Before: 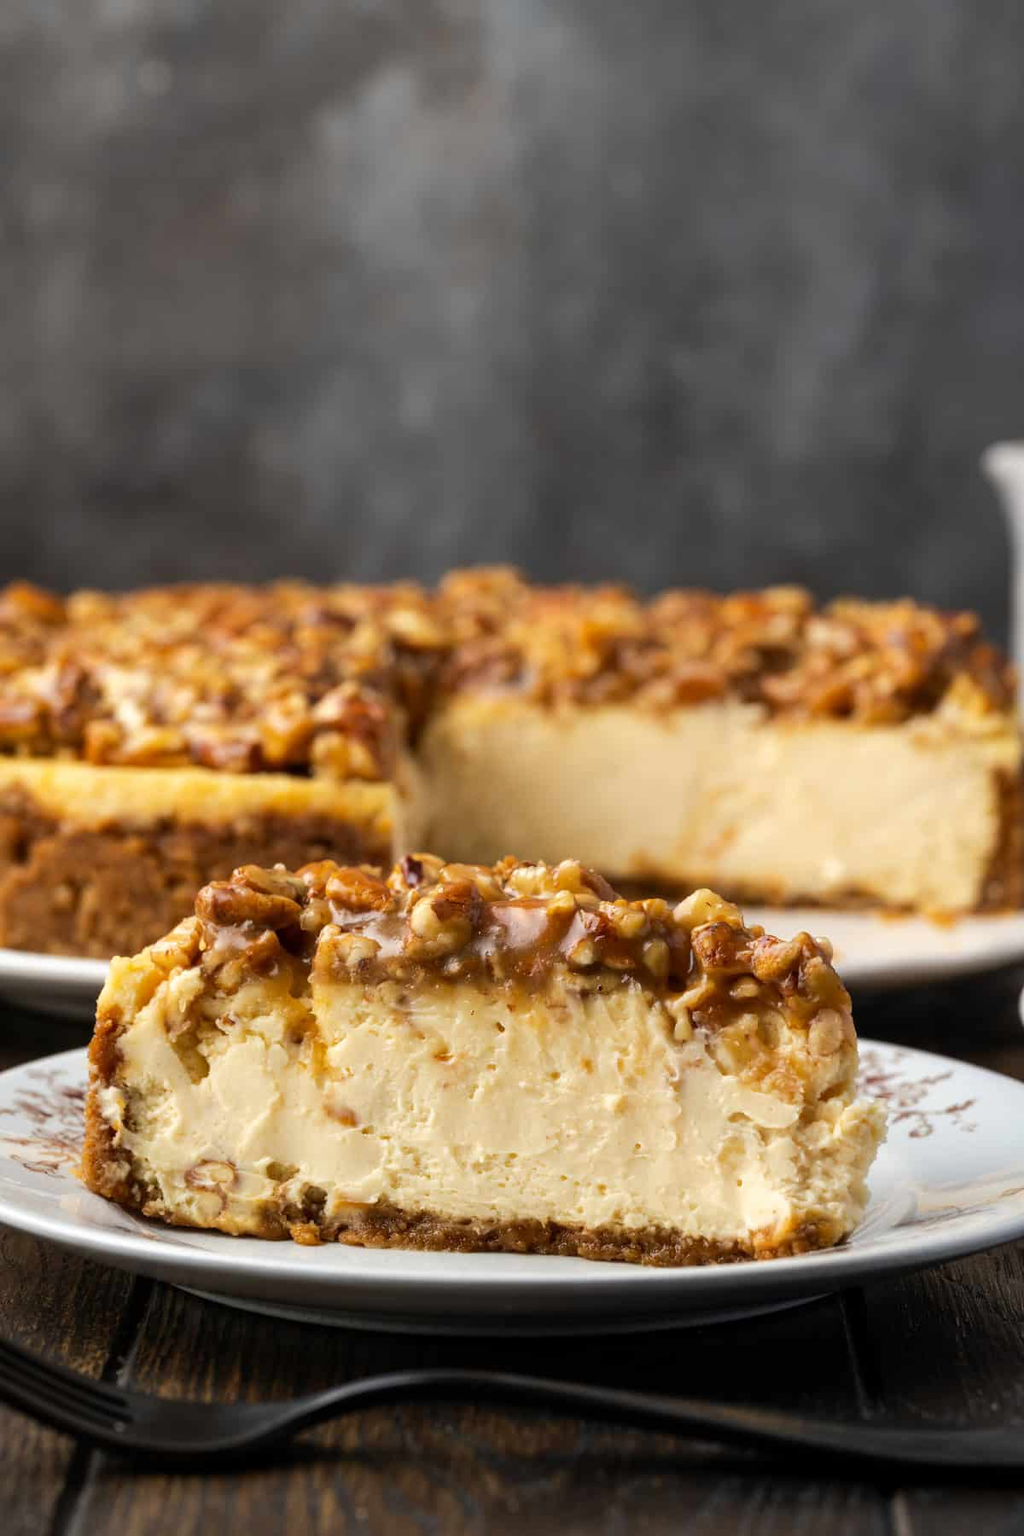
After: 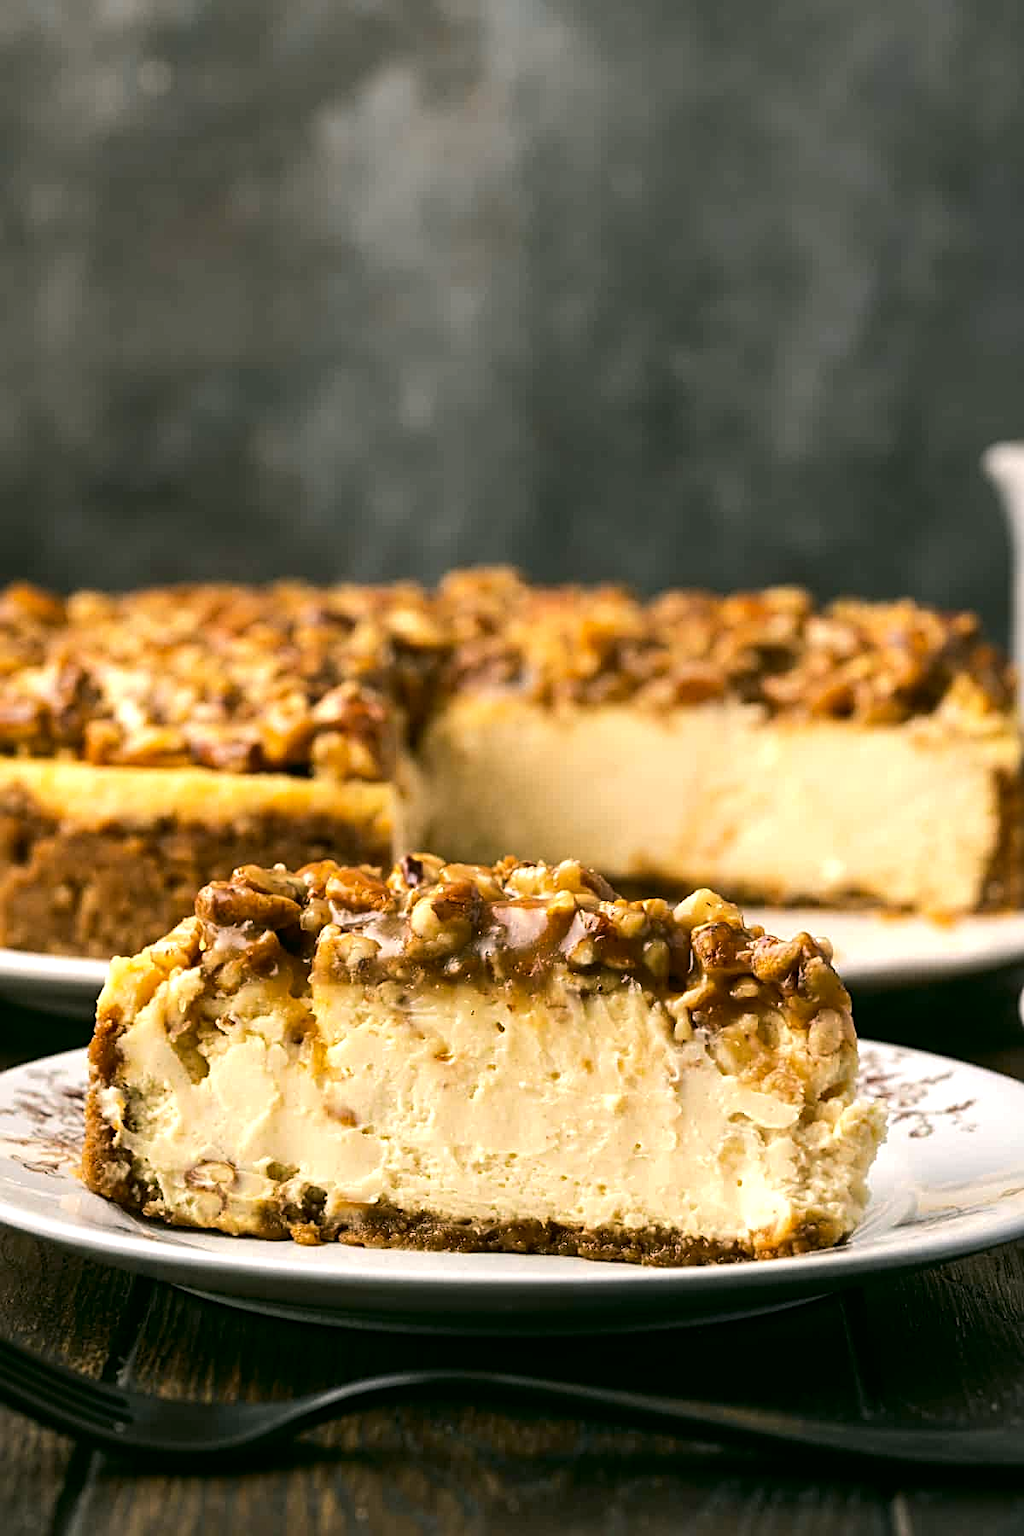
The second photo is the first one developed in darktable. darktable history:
color correction: highlights a* 4.39, highlights b* 4.94, shadows a* -7.85, shadows b* 4.71
sharpen: radius 2.79
tone equalizer: -8 EV -0.381 EV, -7 EV -0.417 EV, -6 EV -0.316 EV, -5 EV -0.253 EV, -3 EV 0.211 EV, -2 EV 0.349 EV, -1 EV 0.398 EV, +0 EV 0.435 EV, edges refinement/feathering 500, mask exposure compensation -1.57 EV, preserve details no
